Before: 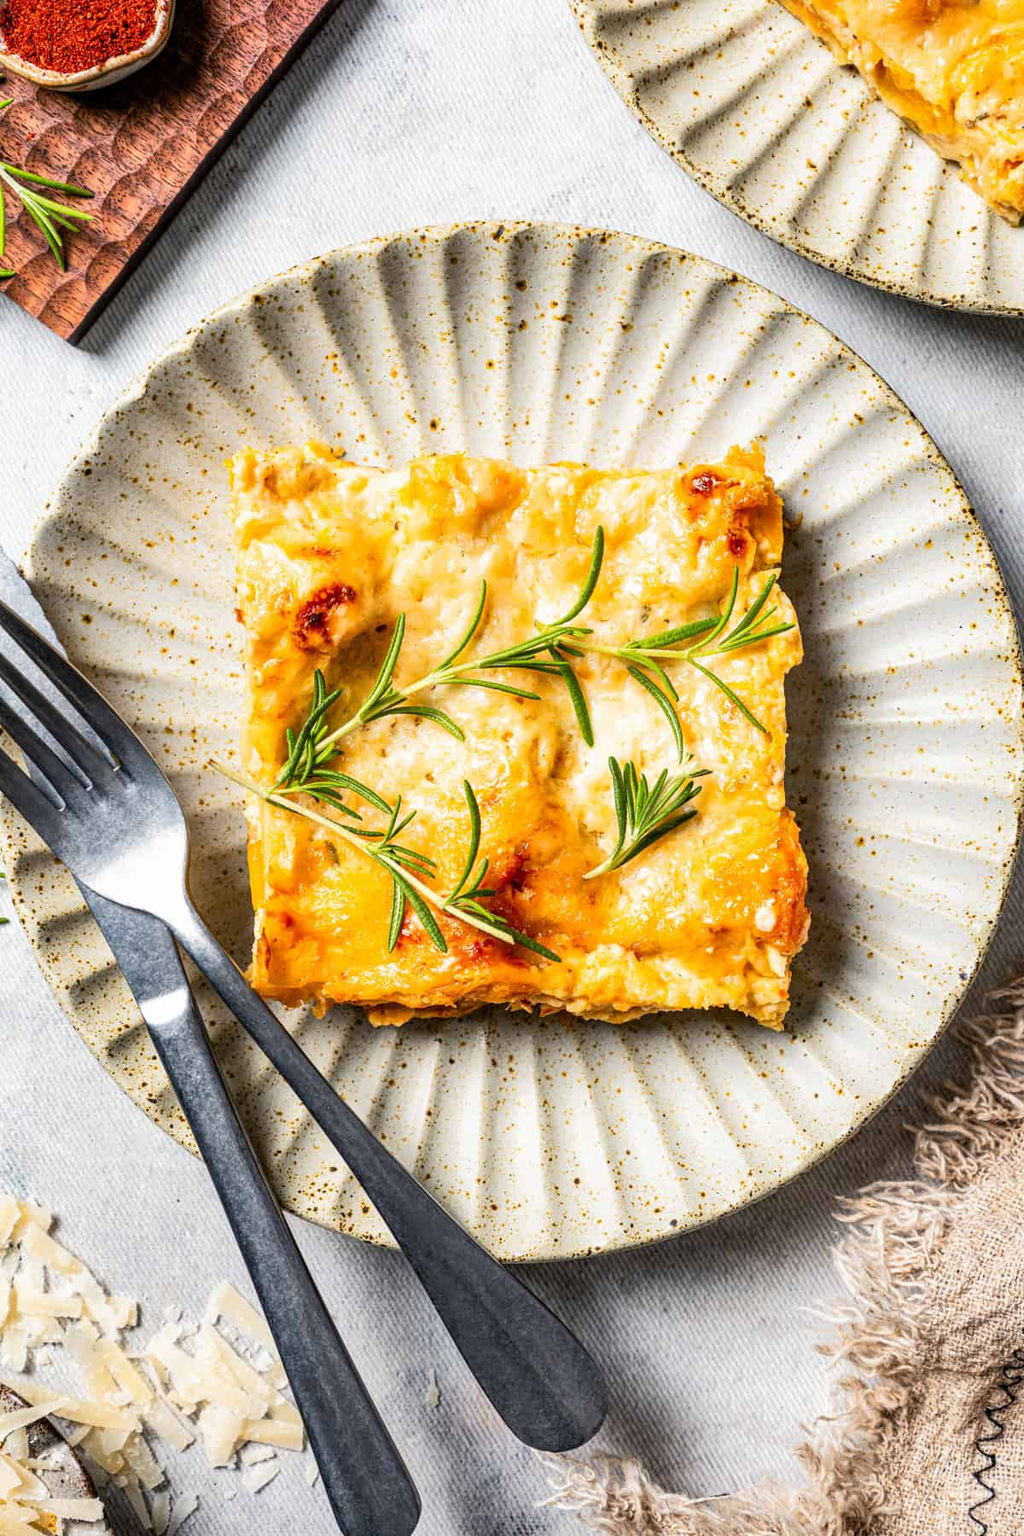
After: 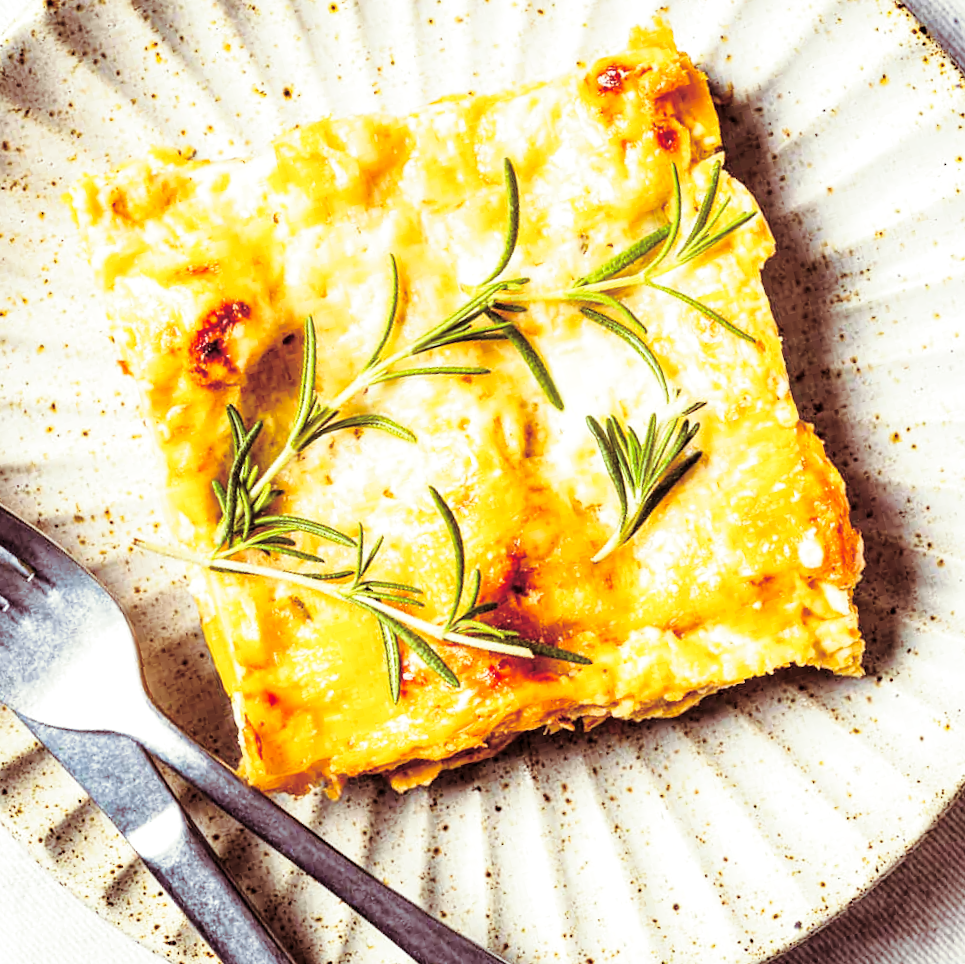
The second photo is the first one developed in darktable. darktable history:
crop and rotate: left 13.15%, top 5.251%, right 12.609%
split-toning: on, module defaults
local contrast: highlights 100%, shadows 100%, detail 120%, midtone range 0.2
base curve: curves: ch0 [(0, 0) (0.028, 0.03) (0.121, 0.232) (0.46, 0.748) (0.859, 0.968) (1, 1)], preserve colors none
rotate and perspective: rotation -14.8°, crop left 0.1, crop right 0.903, crop top 0.25, crop bottom 0.748
